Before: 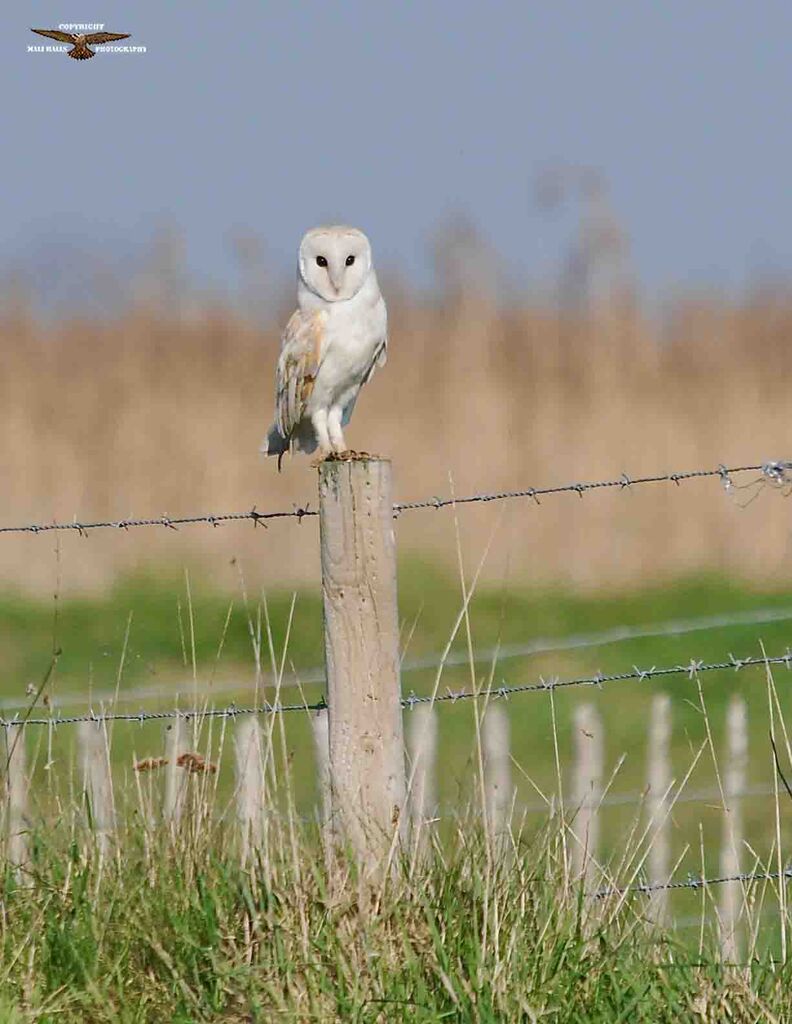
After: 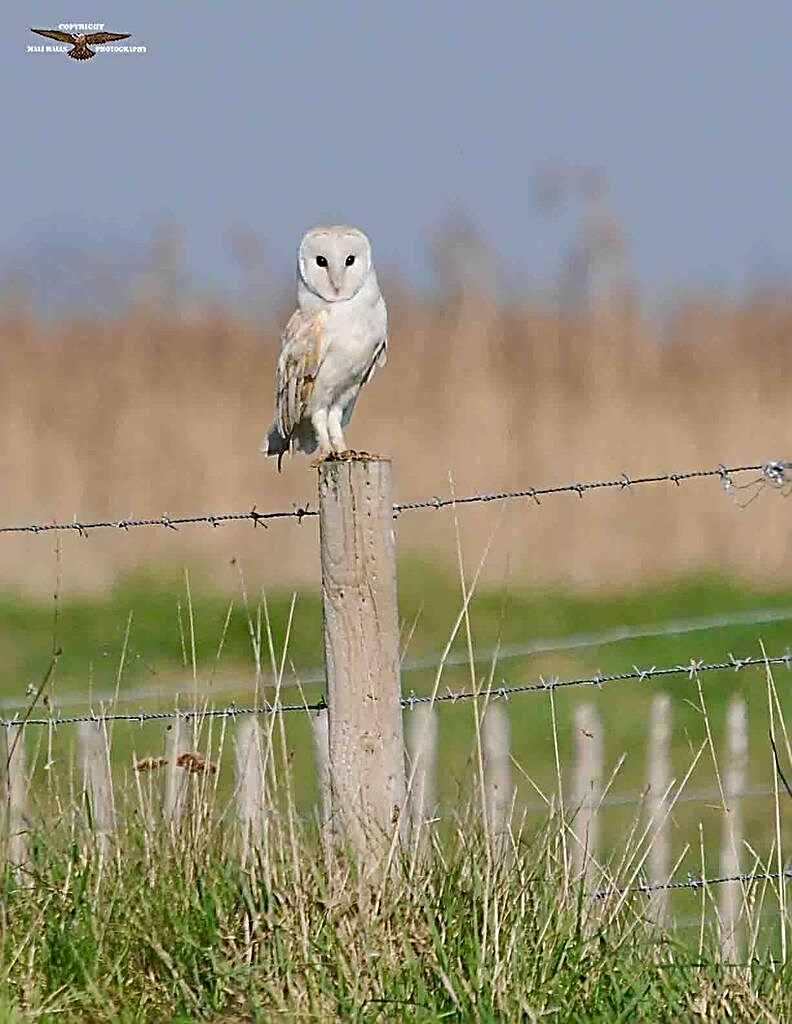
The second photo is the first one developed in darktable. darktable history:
sharpen: radius 2.588, amount 0.691
